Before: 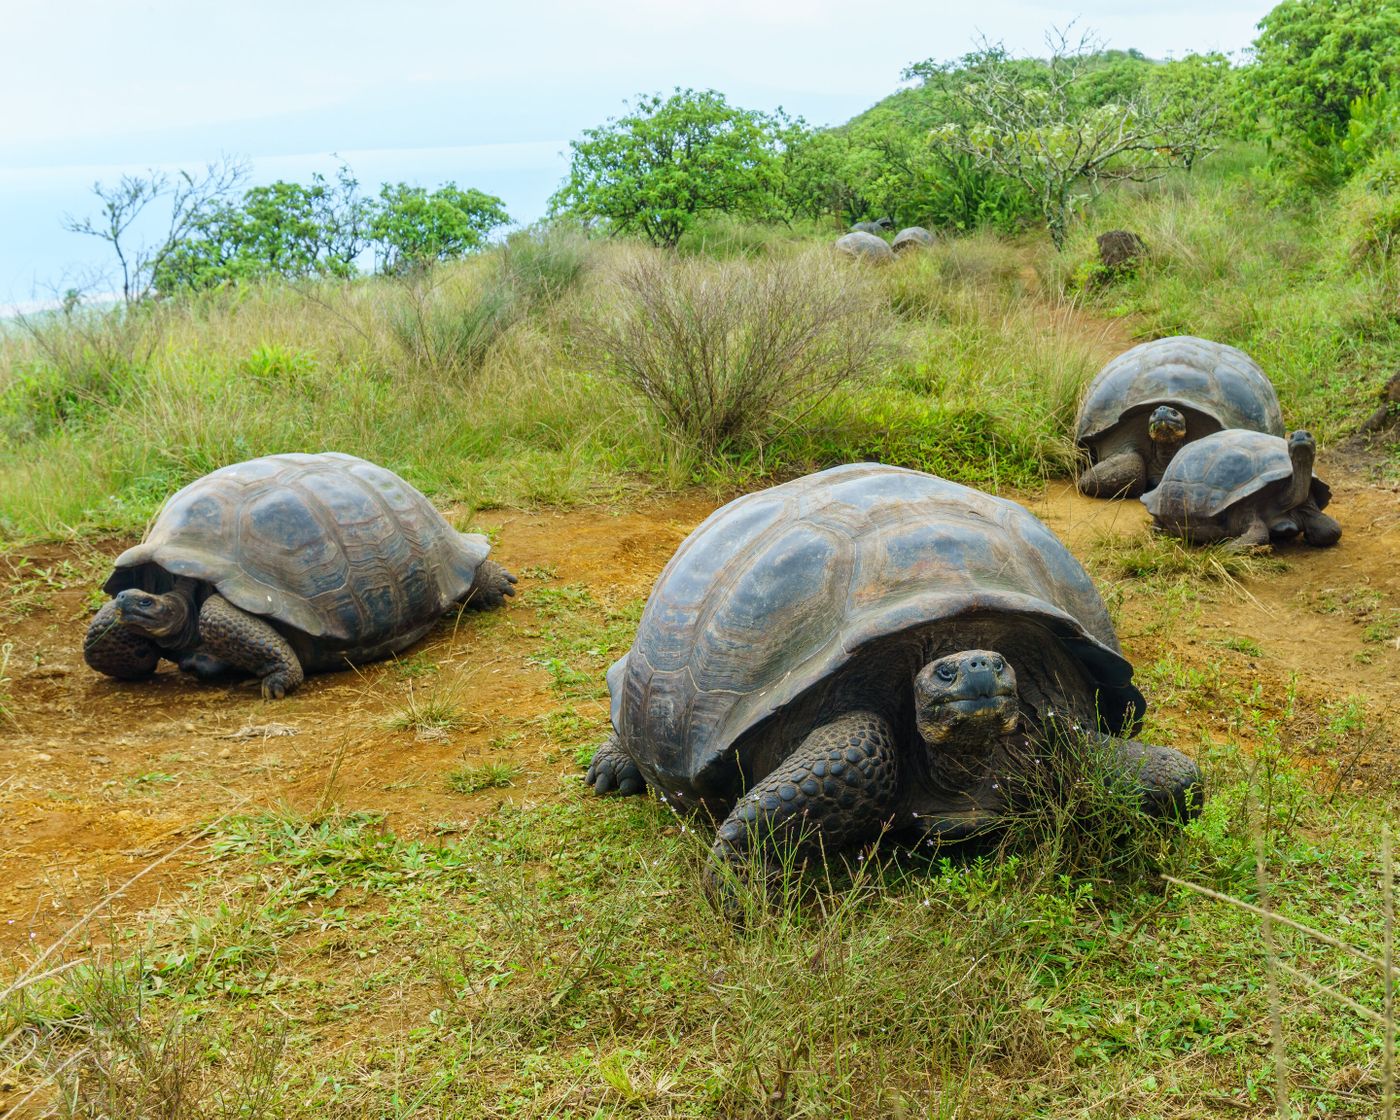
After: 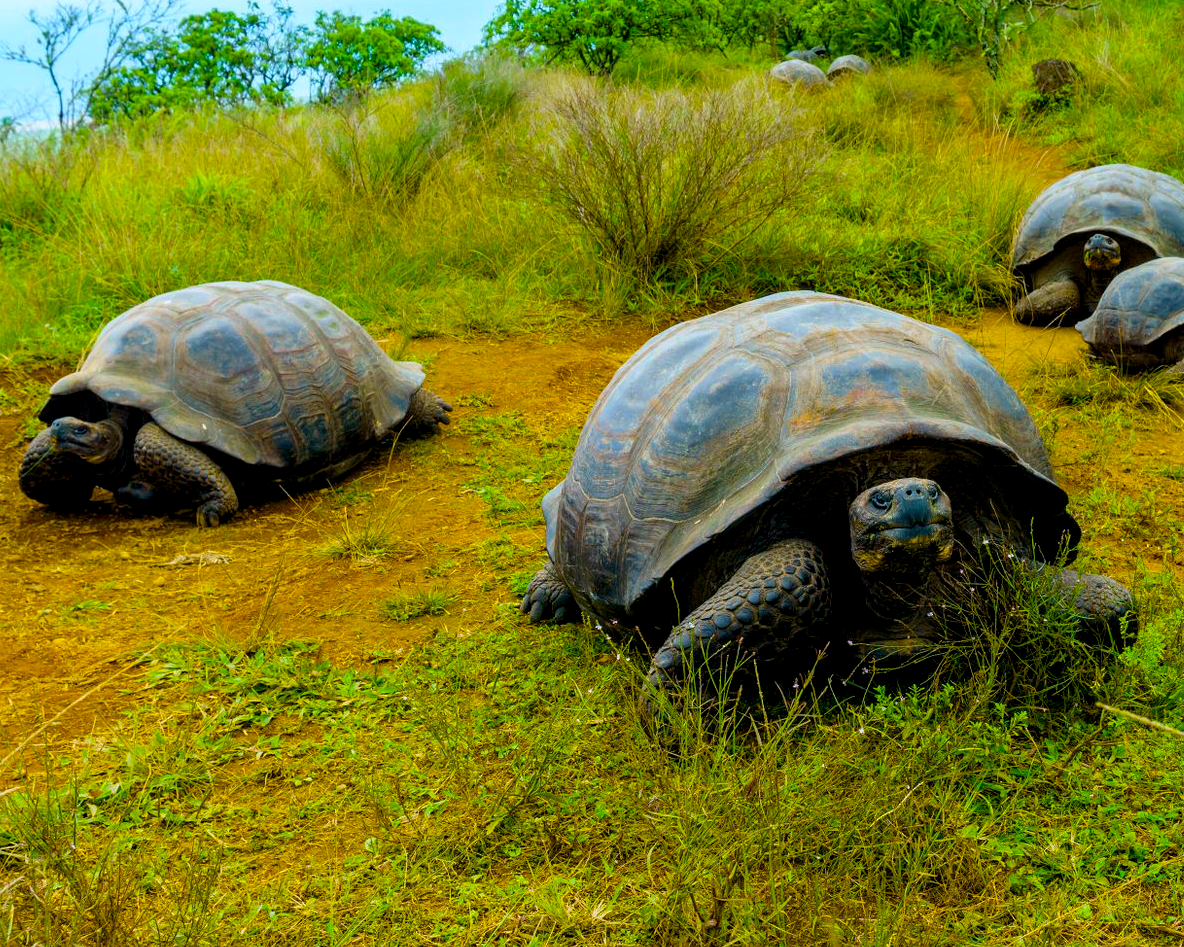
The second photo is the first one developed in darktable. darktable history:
crop and rotate: left 4.677%, top 15.42%, right 10.71%
color balance rgb: power › luminance -8.989%, global offset › luminance -1.438%, linear chroma grading › global chroma 8.914%, perceptual saturation grading › global saturation 75.021%, perceptual saturation grading › shadows -30.033%
